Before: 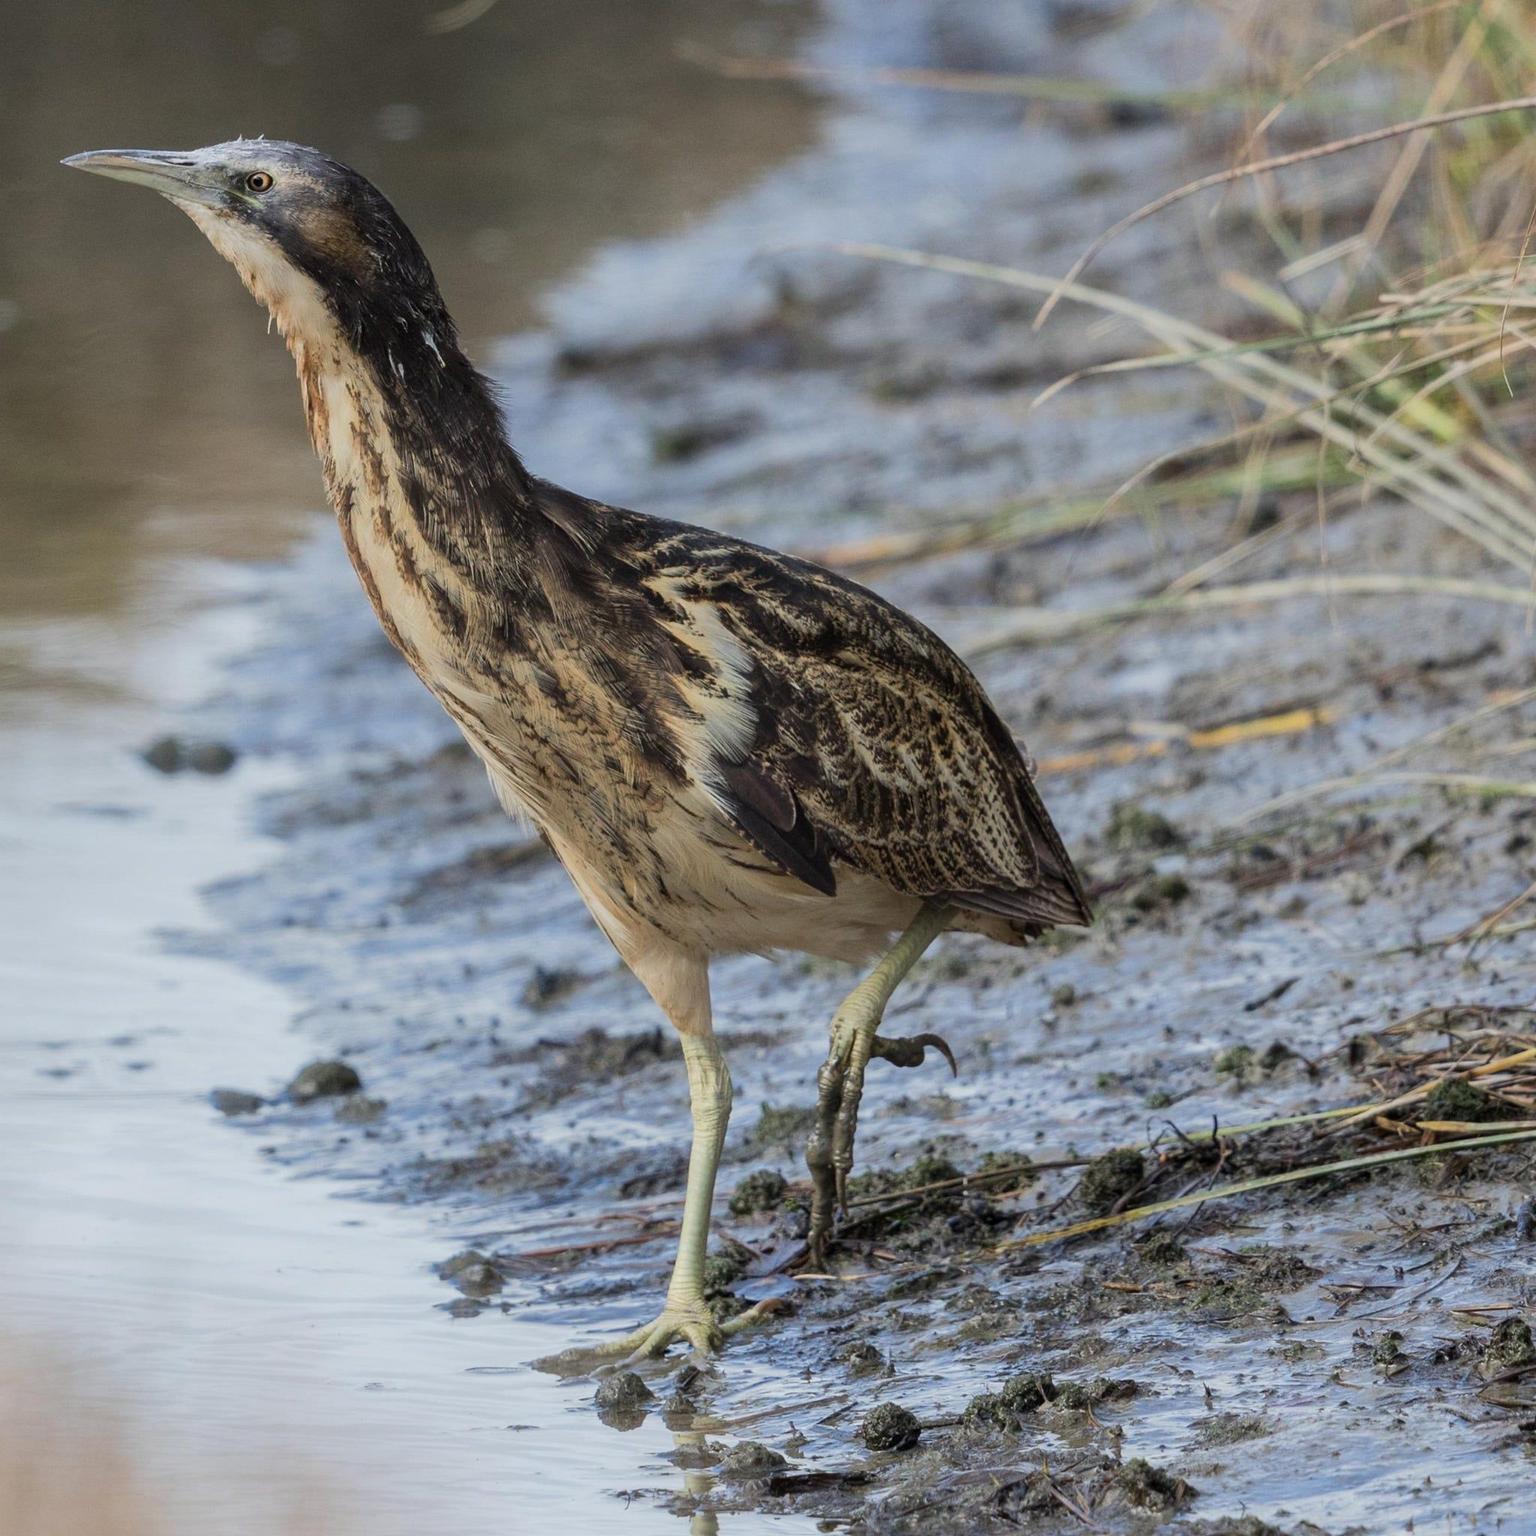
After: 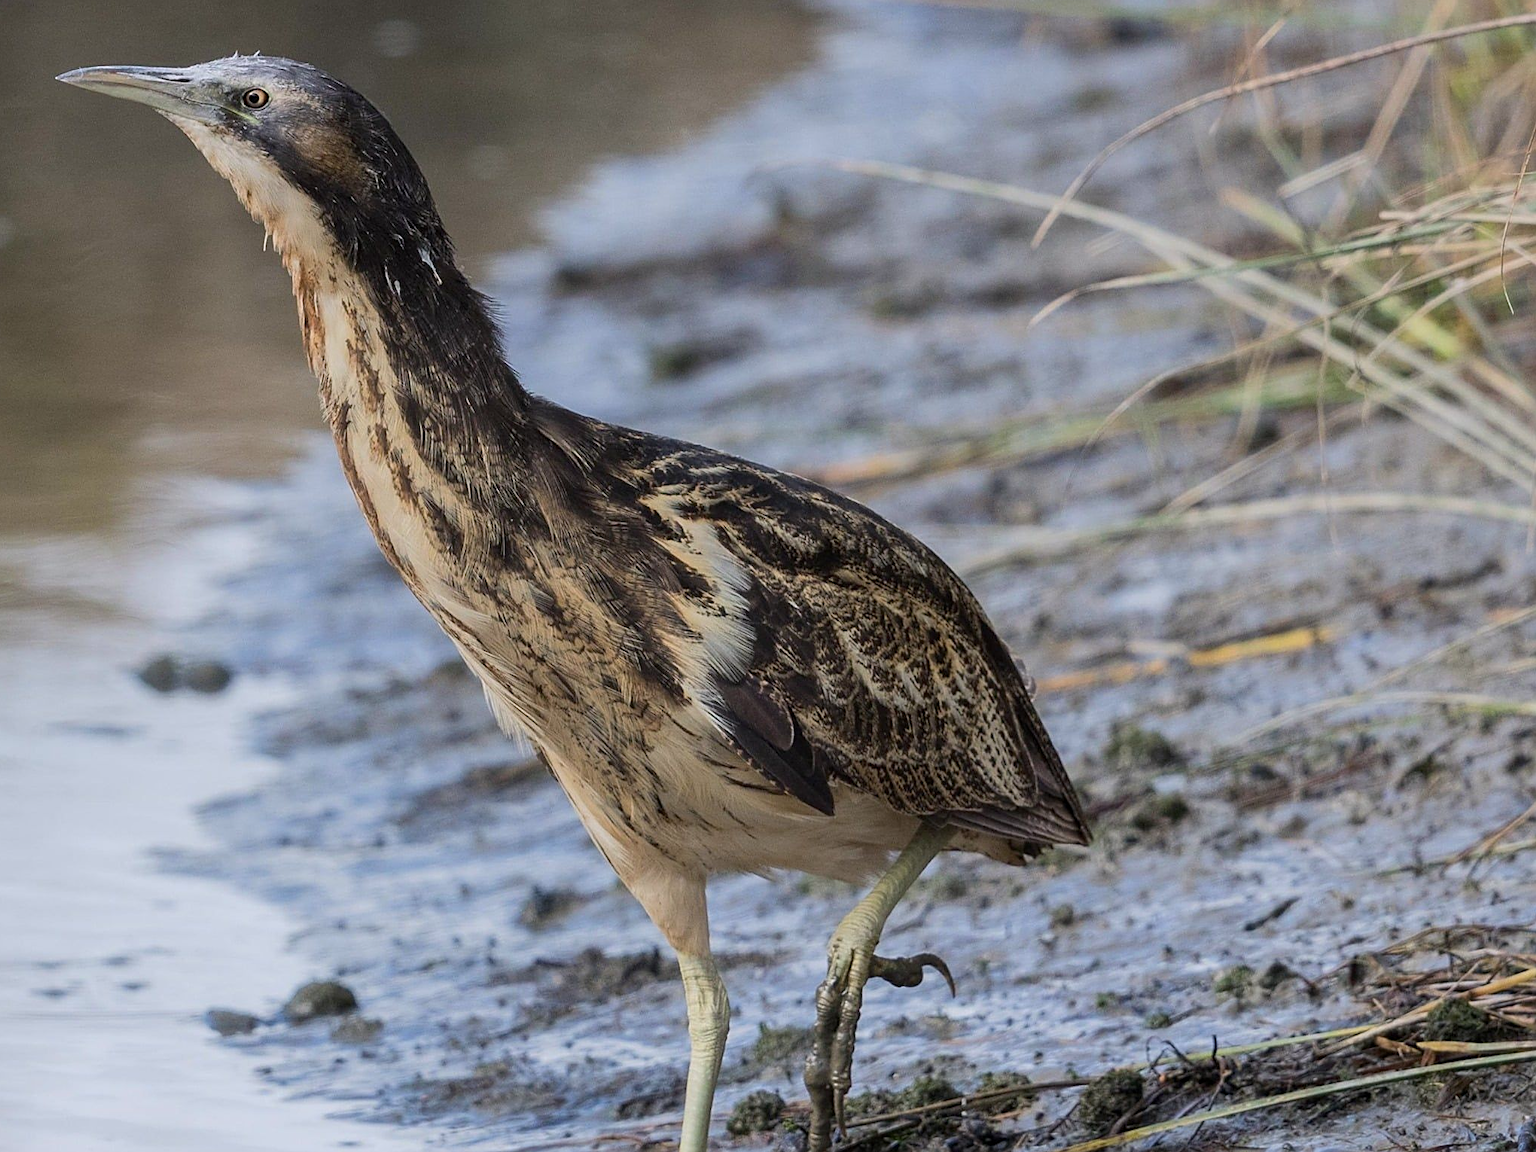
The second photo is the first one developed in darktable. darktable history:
crop: left 0.387%, top 5.469%, bottom 19.809%
sharpen: on, module defaults
white balance: red 1.009, blue 1.027
